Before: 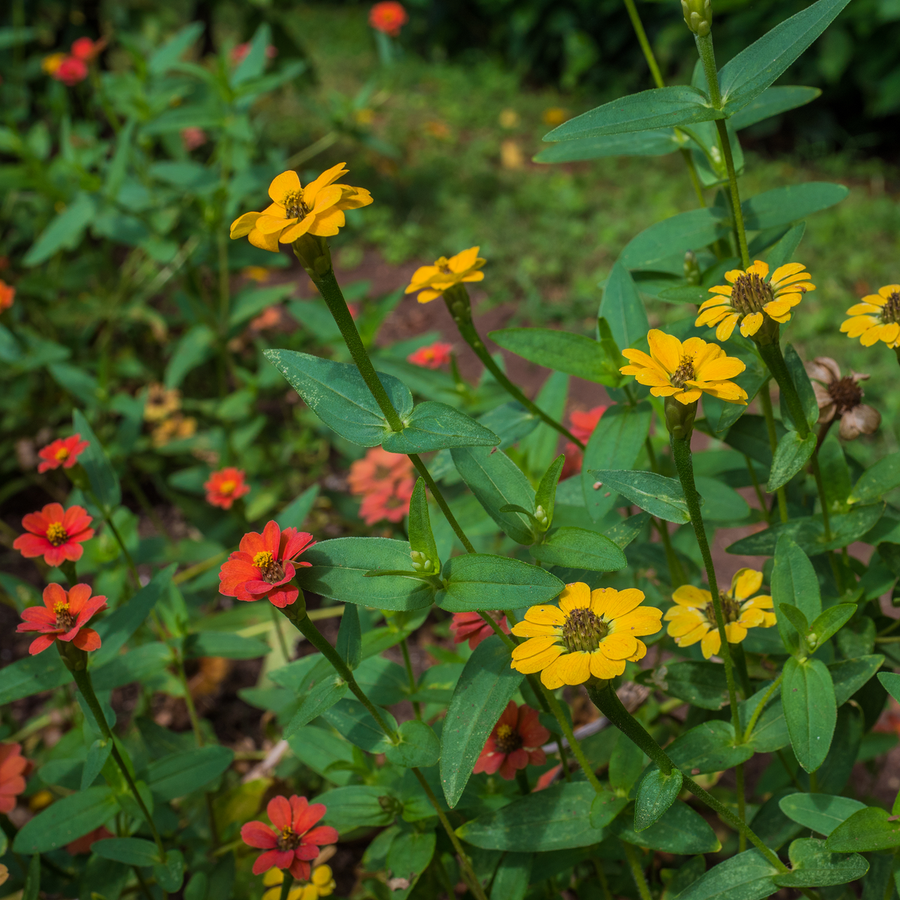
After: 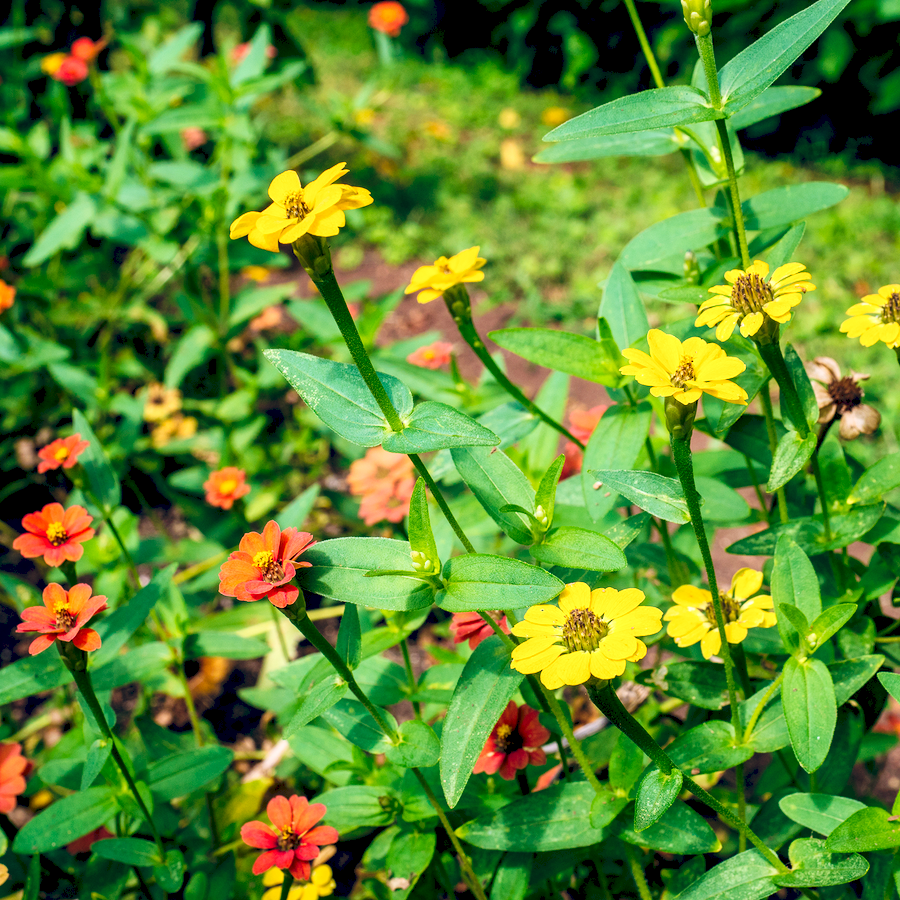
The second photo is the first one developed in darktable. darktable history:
tone curve: curves: ch0 [(0, 0) (0.003, 0.072) (0.011, 0.077) (0.025, 0.082) (0.044, 0.094) (0.069, 0.106) (0.1, 0.125) (0.136, 0.145) (0.177, 0.173) (0.224, 0.216) (0.277, 0.281) (0.335, 0.356) (0.399, 0.436) (0.468, 0.53) (0.543, 0.629) (0.623, 0.724) (0.709, 0.808) (0.801, 0.88) (0.898, 0.941) (1, 1)], preserve colors none
color balance: lift [0.975, 0.993, 1, 1.015], gamma [1.1, 1, 1, 0.945], gain [1, 1.04, 1, 0.95]
exposure: black level correction 0, exposure 1.015 EV, compensate exposure bias true, compensate highlight preservation false
contrast brightness saturation: contrast 0.1, brightness 0.02, saturation 0.02
